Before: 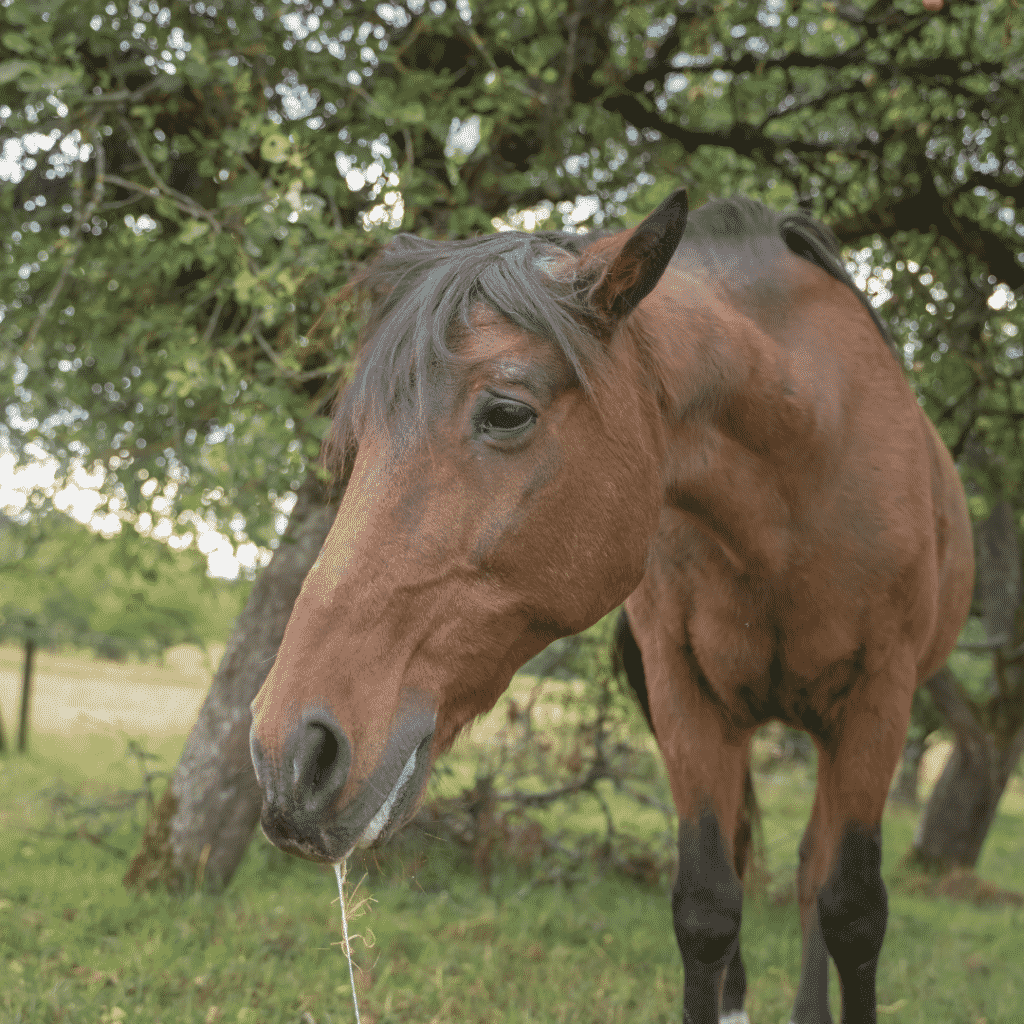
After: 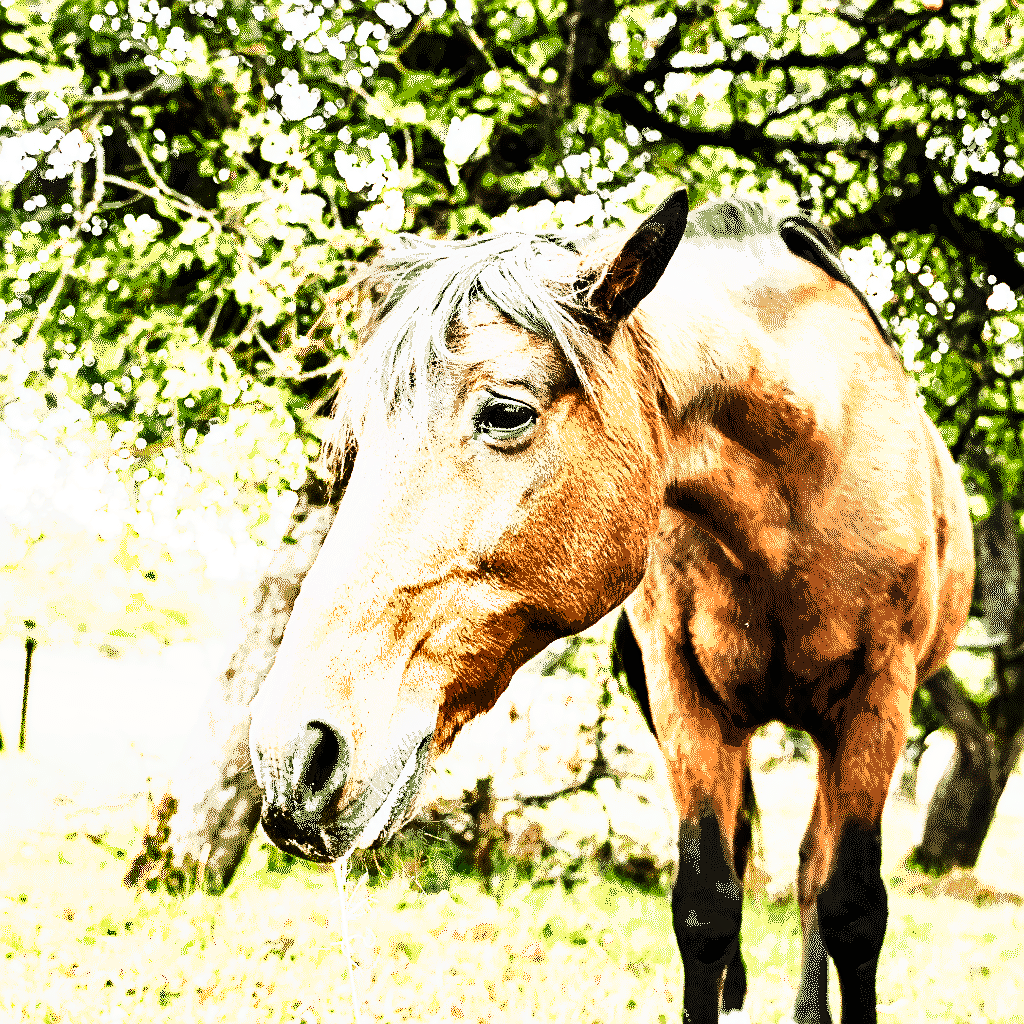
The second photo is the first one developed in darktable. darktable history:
sharpen: on, module defaults
rgb curve: curves: ch0 [(0, 0) (0.21, 0.15) (0.24, 0.21) (0.5, 0.75) (0.75, 0.96) (0.89, 0.99) (1, 1)]; ch1 [(0, 0.02) (0.21, 0.13) (0.25, 0.2) (0.5, 0.67) (0.75, 0.9) (0.89, 0.97) (1, 1)]; ch2 [(0, 0.02) (0.21, 0.13) (0.25, 0.2) (0.5, 0.67) (0.75, 0.9) (0.89, 0.97) (1, 1)], compensate middle gray true
shadows and highlights: radius 133.83, soften with gaussian
color zones: curves: ch0 [(0, 0.5) (0.143, 0.52) (0.286, 0.5) (0.429, 0.5) (0.571, 0.5) (0.714, 0.5) (0.857, 0.5) (1, 0.5)]; ch1 [(0, 0.489) (0.155, 0.45) (0.286, 0.466) (0.429, 0.5) (0.571, 0.5) (0.714, 0.5) (0.857, 0.5) (1, 0.489)]
tone curve: curves: ch0 [(0, 0) (0.003, 0) (0.011, 0.001) (0.025, 0.003) (0.044, 0.003) (0.069, 0.006) (0.1, 0.009) (0.136, 0.014) (0.177, 0.029) (0.224, 0.061) (0.277, 0.127) (0.335, 0.218) (0.399, 0.38) (0.468, 0.588) (0.543, 0.809) (0.623, 0.947) (0.709, 0.987) (0.801, 0.99) (0.898, 0.99) (1, 1)], preserve colors none
